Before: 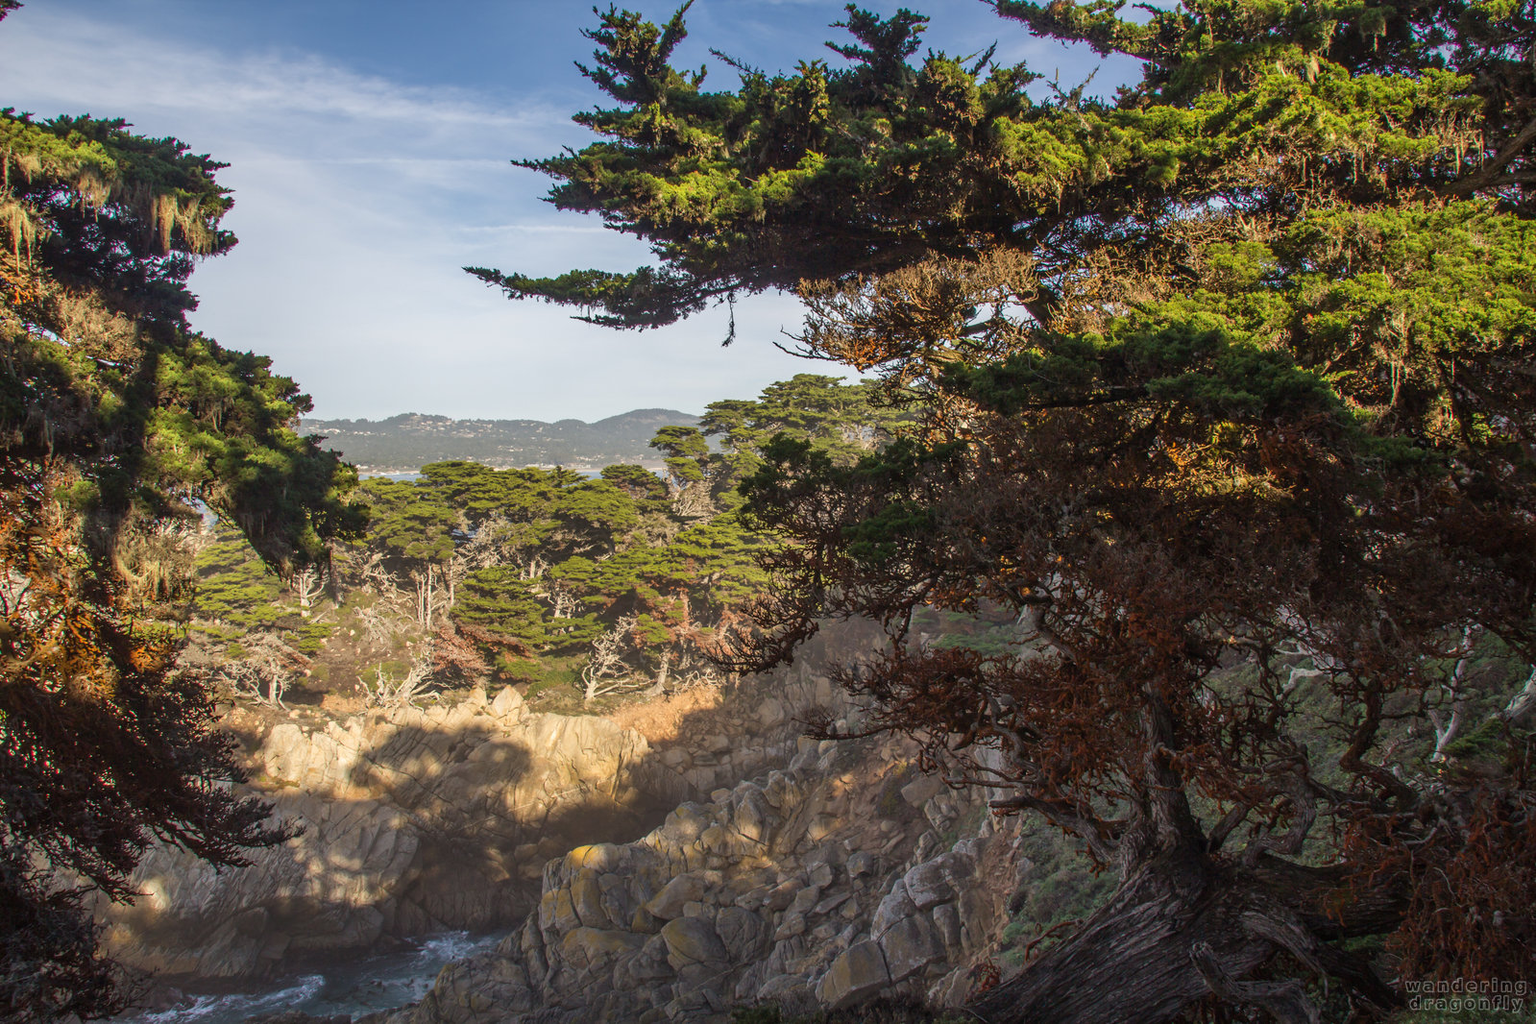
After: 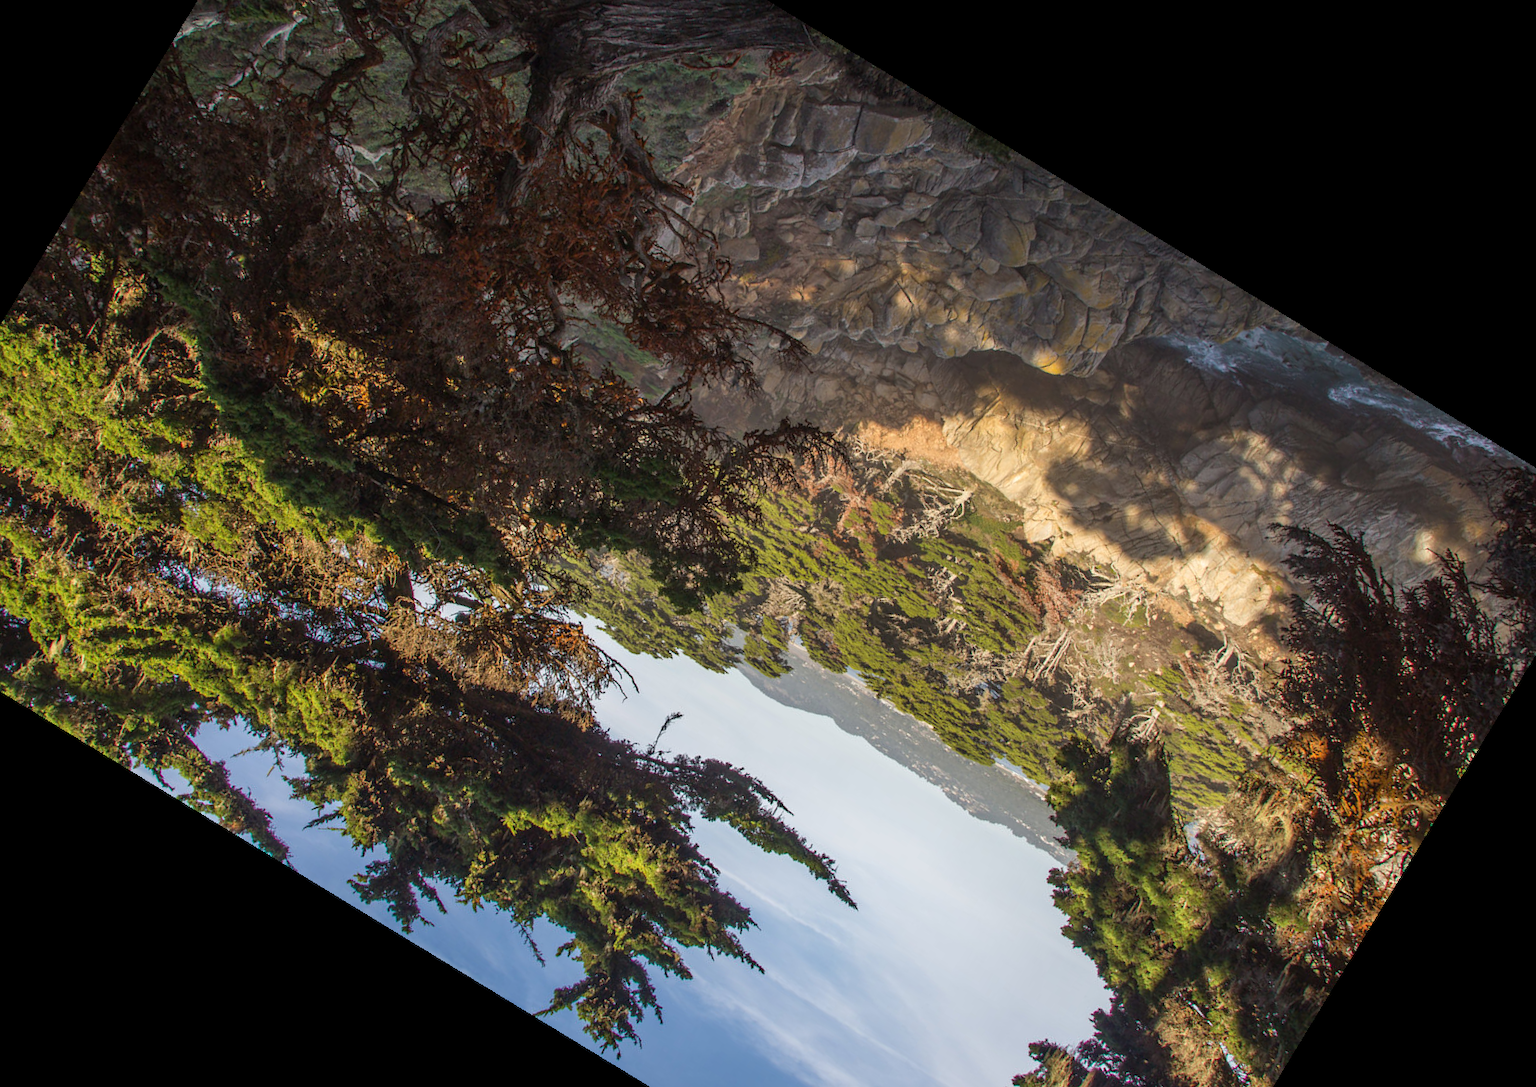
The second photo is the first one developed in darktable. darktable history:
crop and rotate: angle 148.68°, left 9.111%, top 15.603%, right 4.588%, bottom 17.041%
white balance: red 1, blue 1
tone equalizer: on, module defaults
